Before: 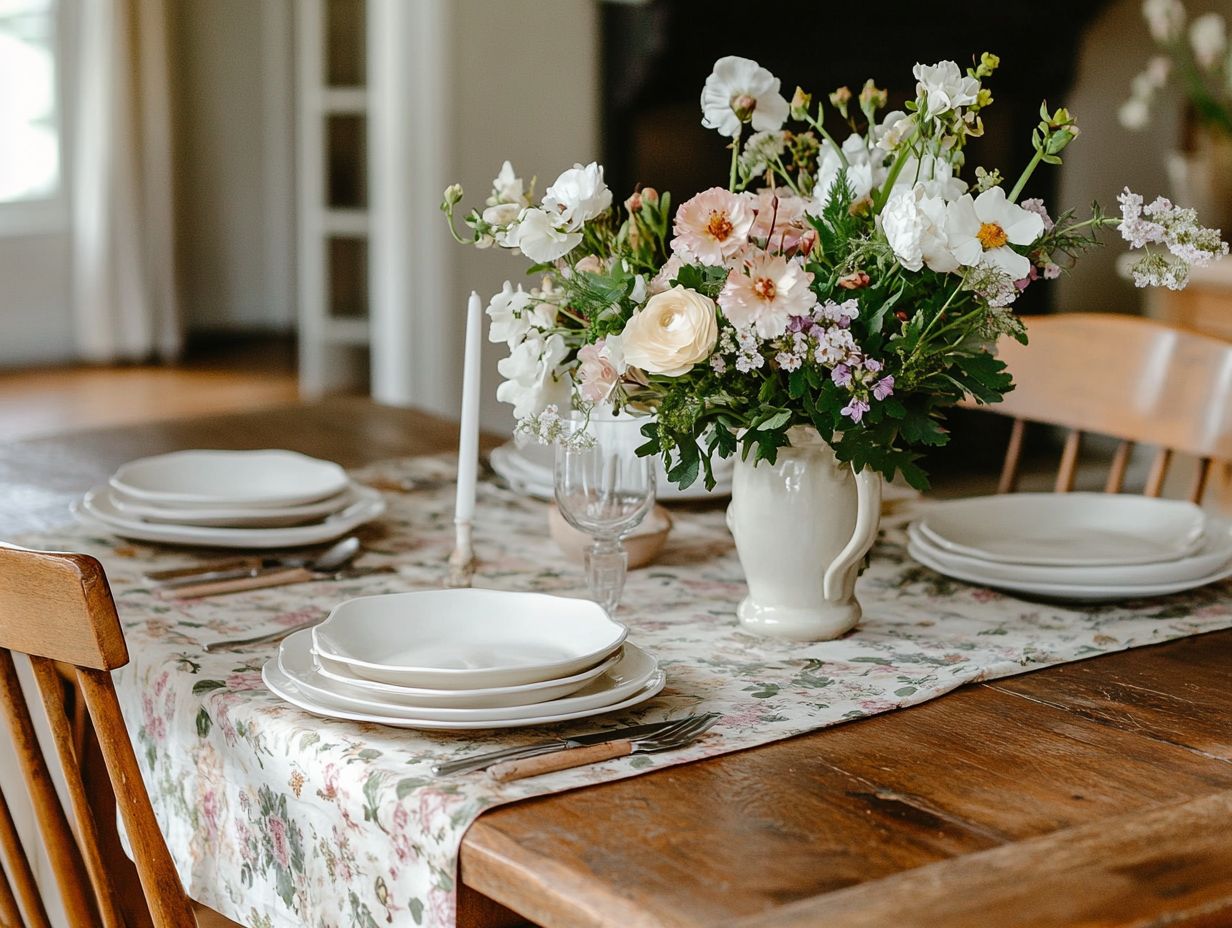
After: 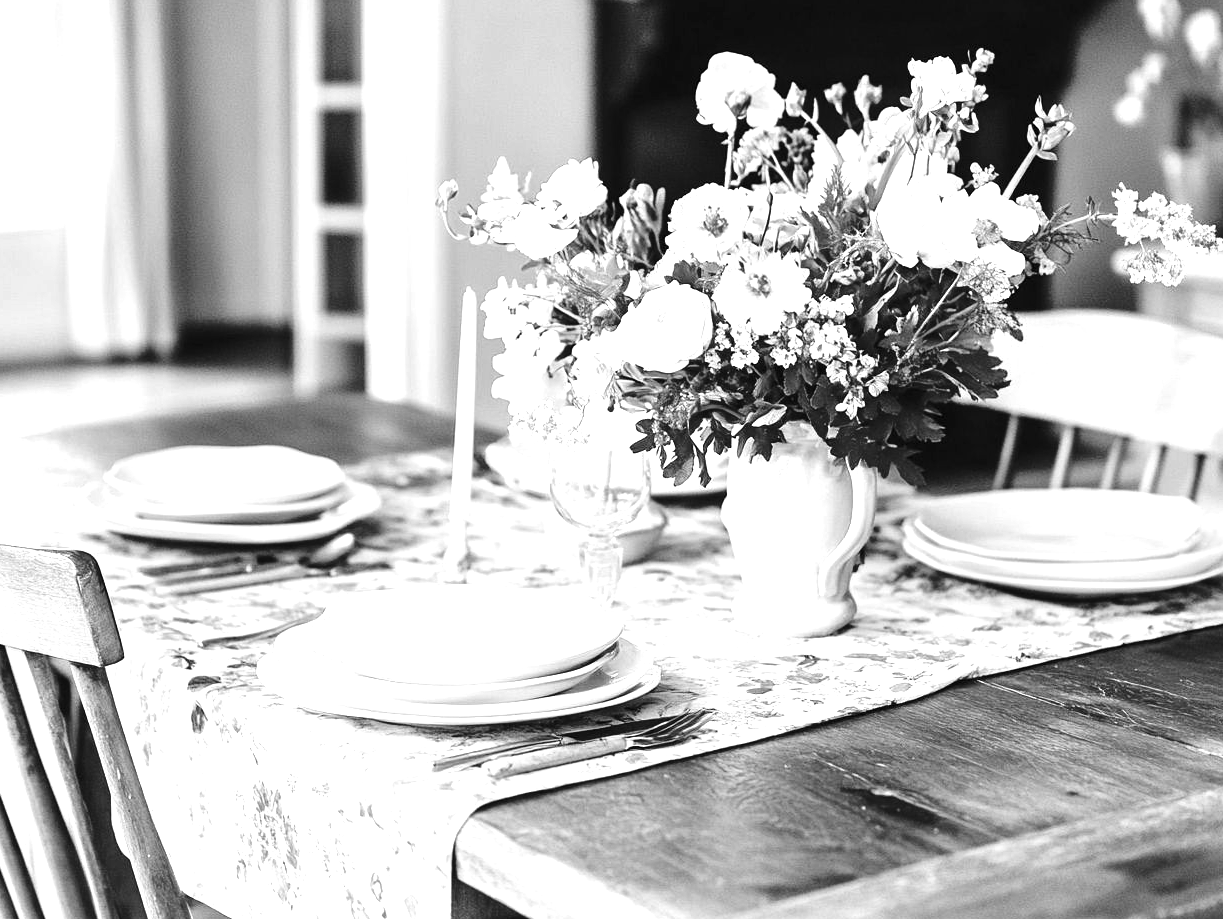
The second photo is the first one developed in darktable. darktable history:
base curve: curves: ch0 [(0, 0) (0.073, 0.04) (0.157, 0.139) (0.492, 0.492) (0.758, 0.758) (1, 1)], preserve colors none
white balance: red 0.983, blue 1.036
exposure: black level correction 0, exposure 1.741 EV, compensate exposure bias true, compensate highlight preservation false
monochrome: a 30.25, b 92.03
crop: left 0.434%, top 0.485%, right 0.244%, bottom 0.386%
